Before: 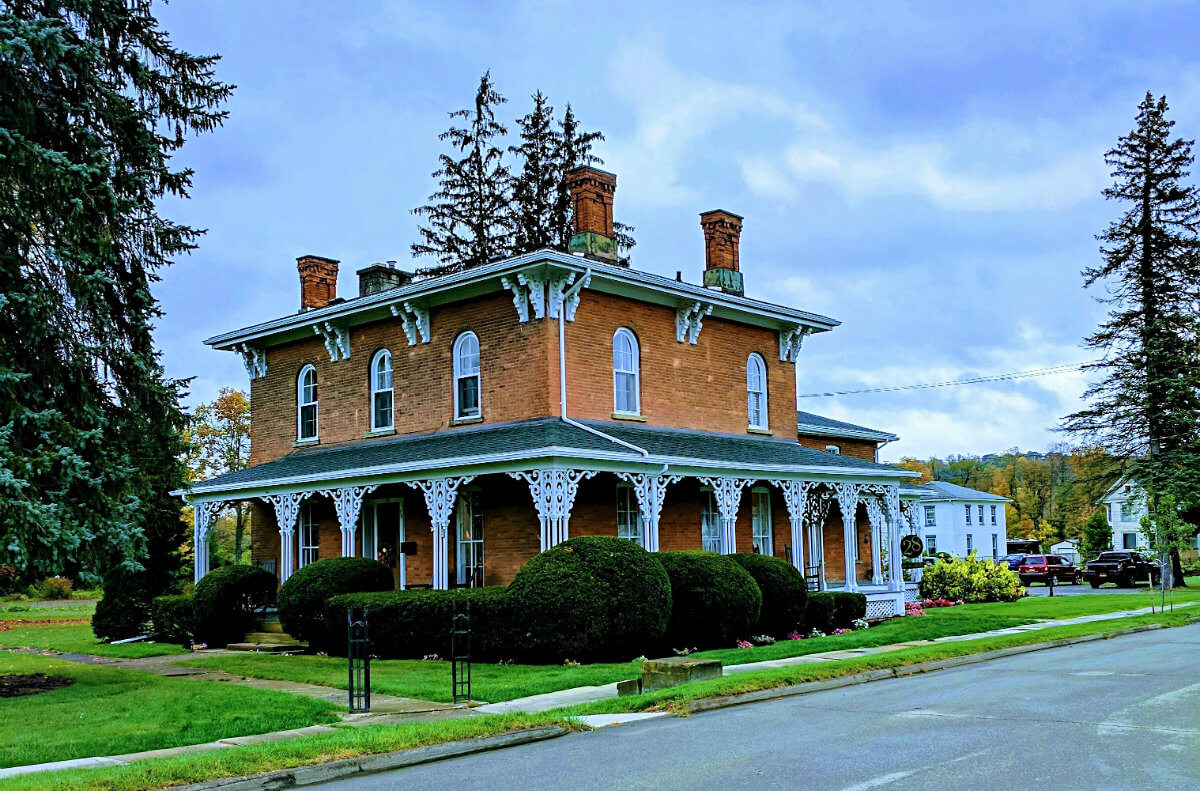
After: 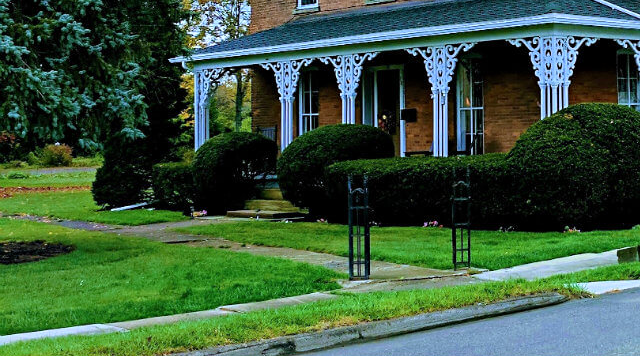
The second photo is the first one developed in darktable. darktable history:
crop and rotate: top 54.778%, right 46.61%, bottom 0.159%
white balance: red 0.984, blue 1.059
